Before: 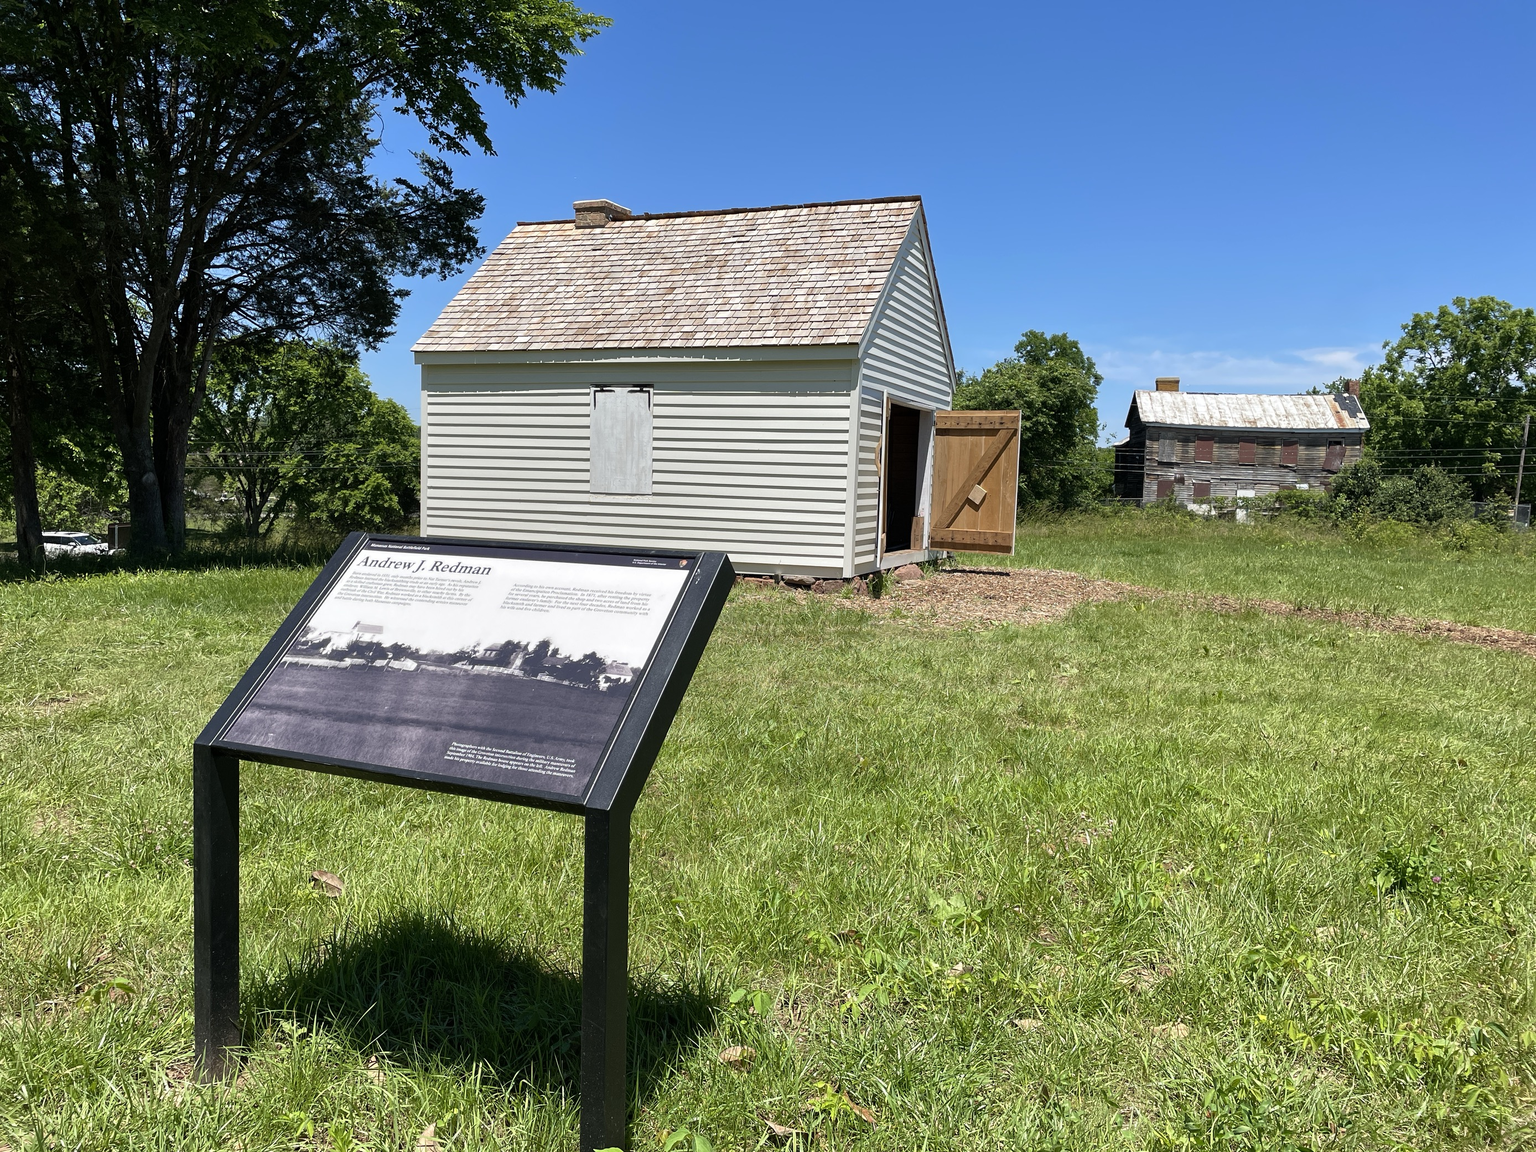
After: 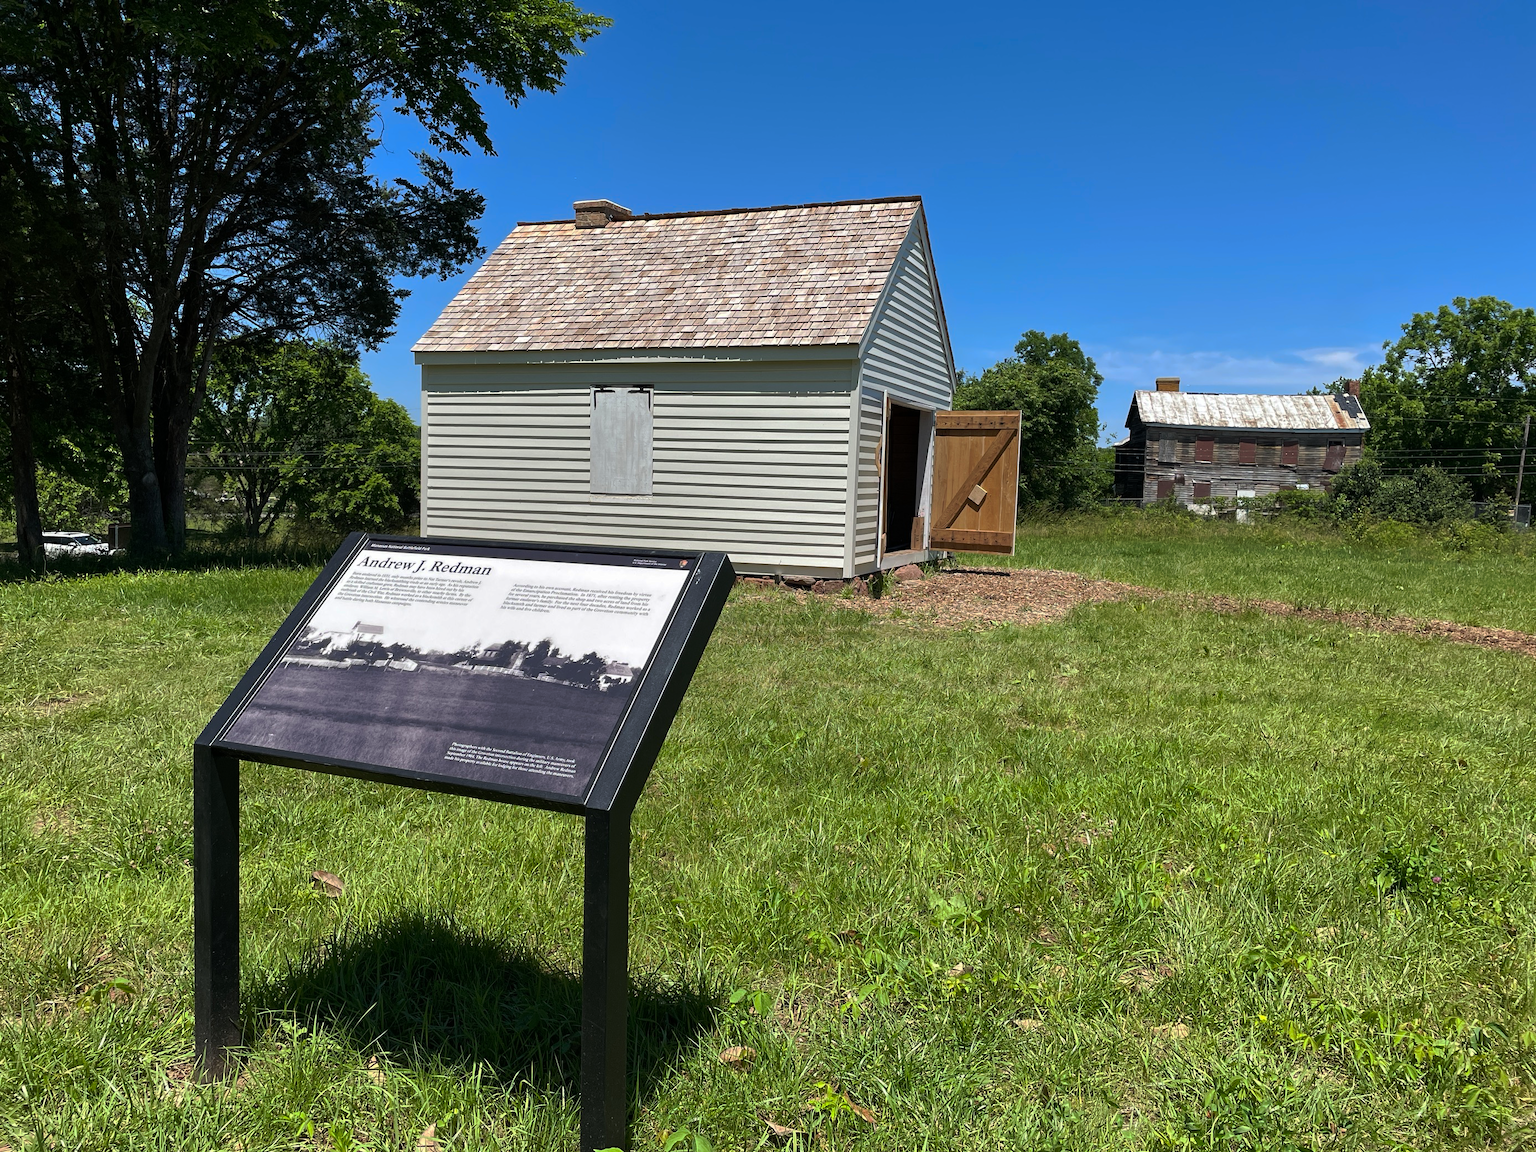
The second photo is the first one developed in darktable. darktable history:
tone curve: curves: ch0 [(0, 0) (0.003, 0.002) (0.011, 0.009) (0.025, 0.021) (0.044, 0.037) (0.069, 0.058) (0.1, 0.084) (0.136, 0.114) (0.177, 0.149) (0.224, 0.188) (0.277, 0.232) (0.335, 0.281) (0.399, 0.341) (0.468, 0.416) (0.543, 0.496) (0.623, 0.574) (0.709, 0.659) (0.801, 0.754) (0.898, 0.876) (1, 1)], preserve colors none
base curve: curves: ch0 [(0, 0) (0.74, 0.67) (1, 1)], preserve colors none
